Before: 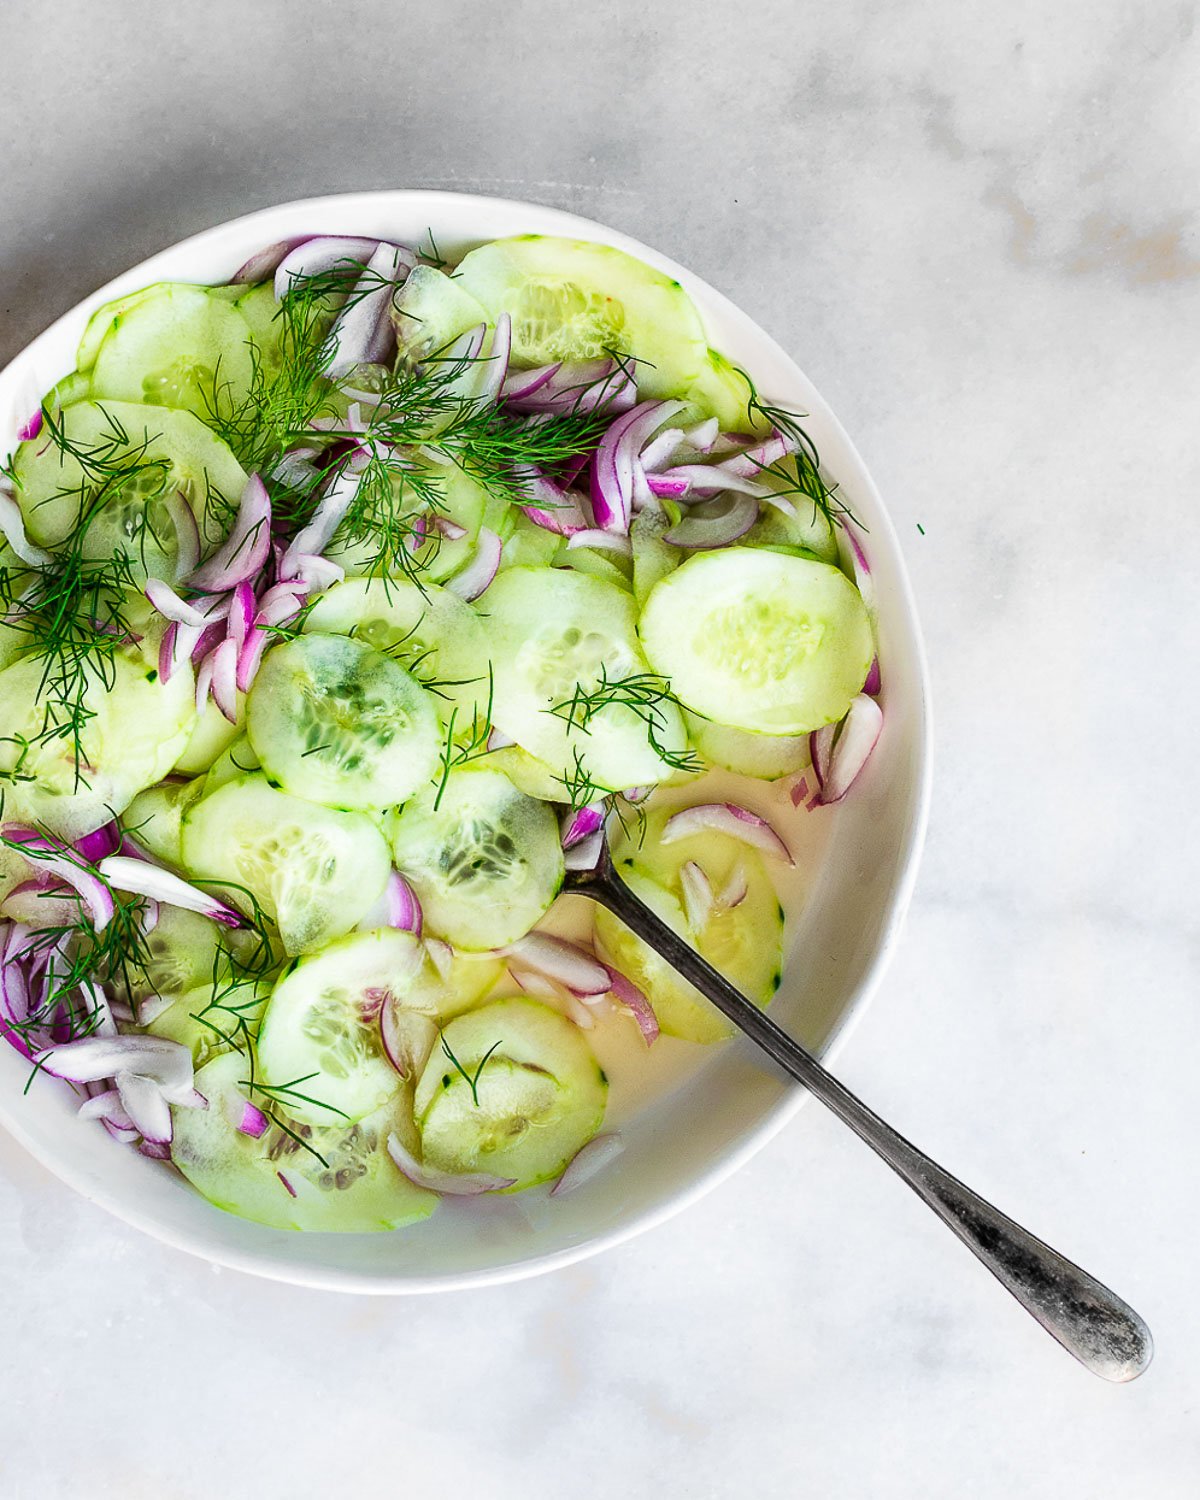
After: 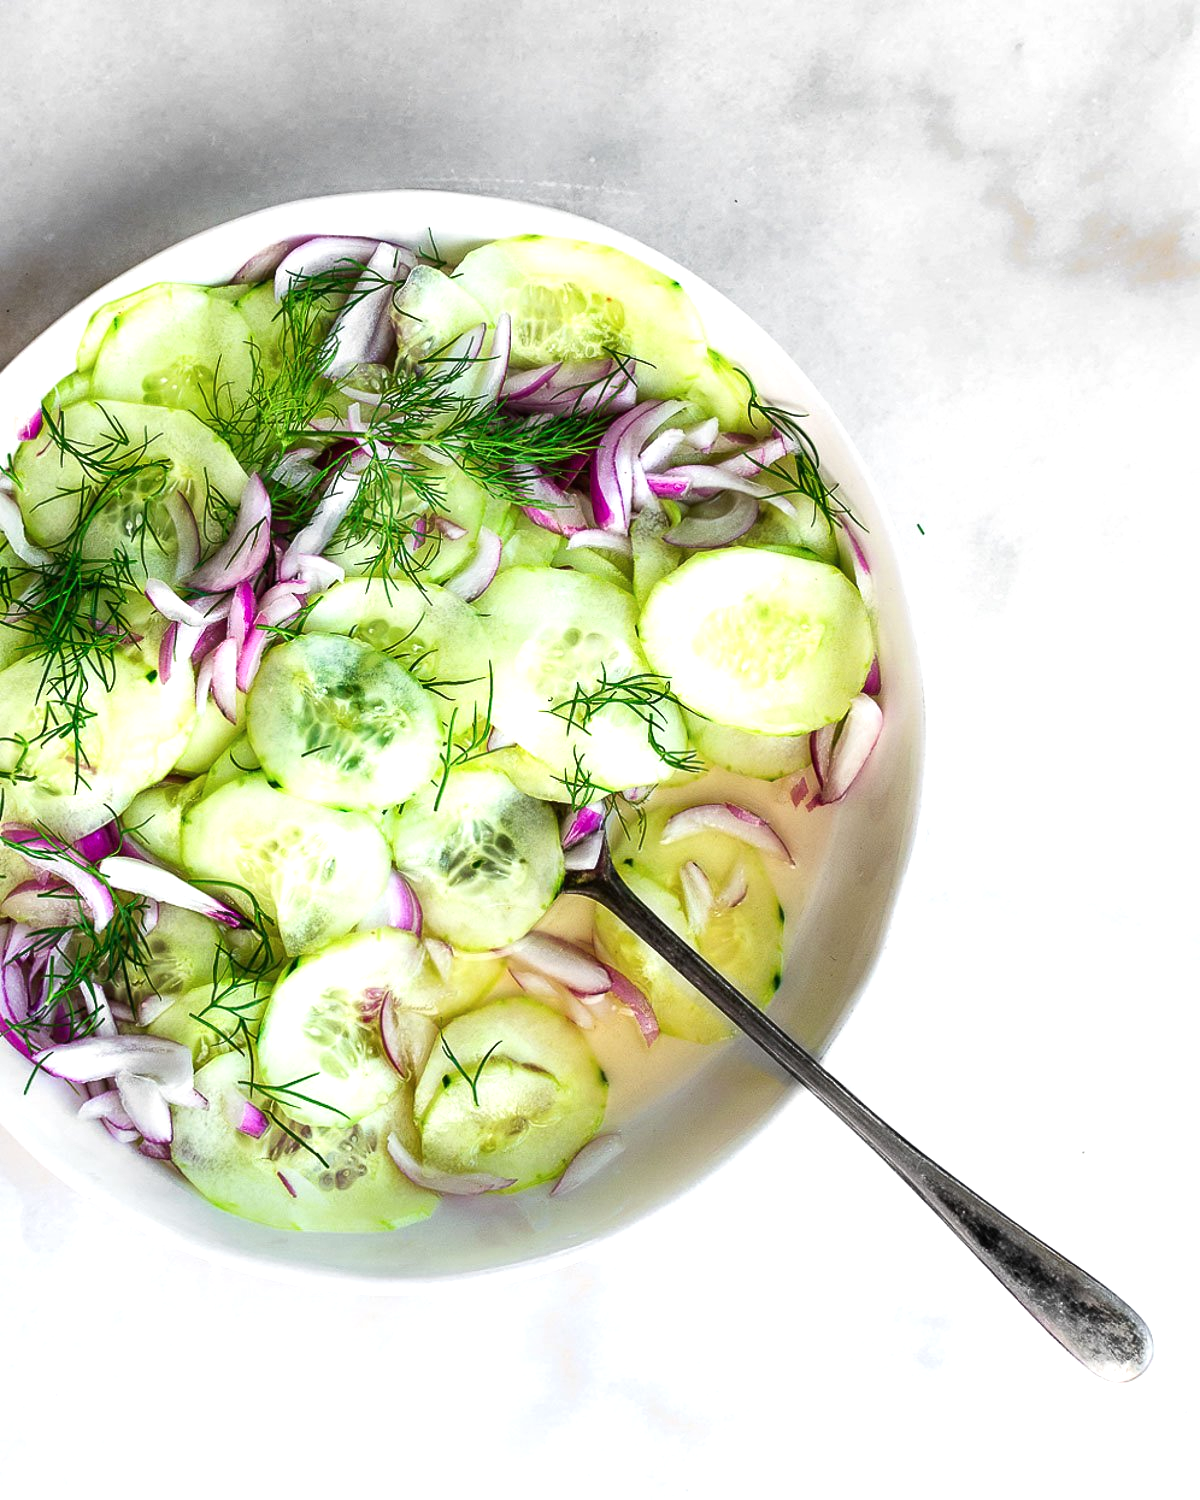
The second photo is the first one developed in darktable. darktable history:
levels: levels [0, 0.498, 1]
contrast brightness saturation: contrast -0.018, brightness -0.015, saturation 0.026
color balance rgb: perceptual saturation grading › global saturation 0.487%, perceptual brilliance grading › global brilliance 11.462%, global vibrance -23.26%
